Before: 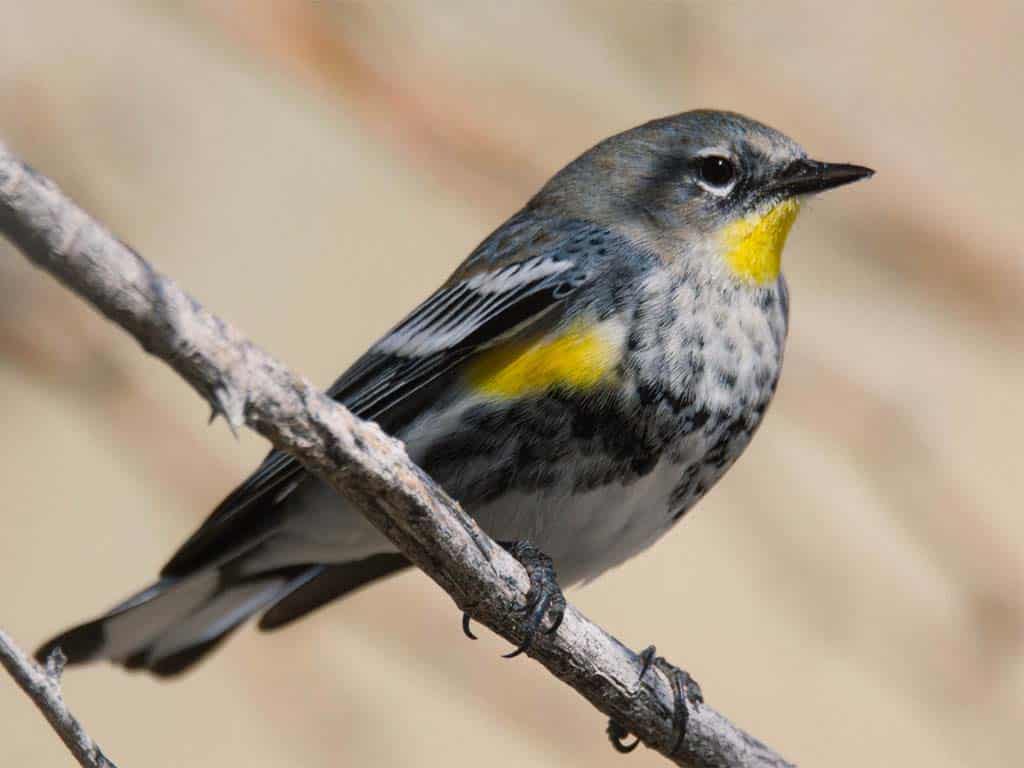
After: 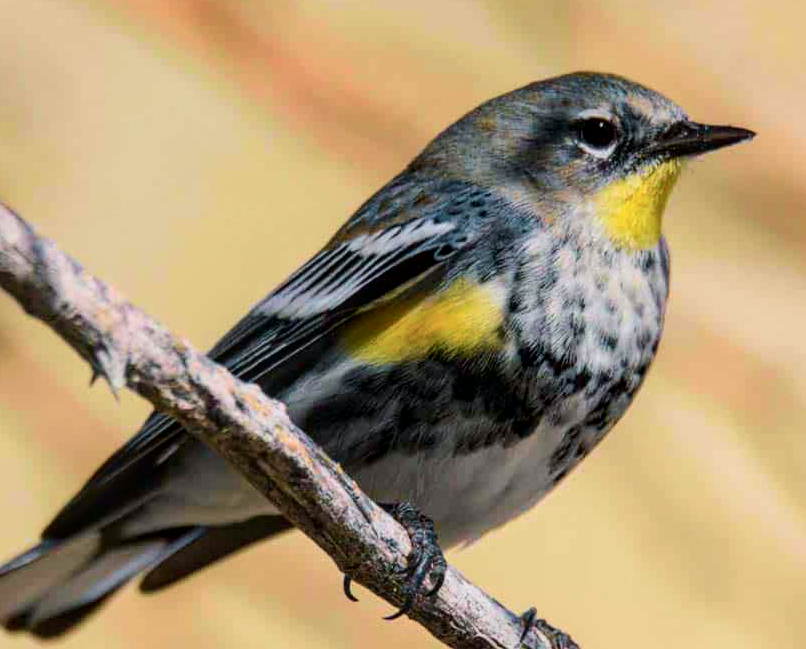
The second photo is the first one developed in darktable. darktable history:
tone curve: curves: ch0 [(0, 0) (0.058, 0.027) (0.214, 0.183) (0.304, 0.288) (0.51, 0.549) (0.658, 0.7) (0.741, 0.775) (0.844, 0.866) (0.986, 0.957)]; ch1 [(0, 0) (0.172, 0.123) (0.312, 0.296) (0.437, 0.429) (0.471, 0.469) (0.502, 0.5) (0.513, 0.515) (0.572, 0.603) (0.617, 0.653) (0.68, 0.724) (0.889, 0.924) (1, 1)]; ch2 [(0, 0) (0.411, 0.424) (0.489, 0.49) (0.502, 0.5) (0.517, 0.519) (0.549, 0.578) (0.604, 0.628) (0.693, 0.686) (1, 1)], color space Lab, independent channels, preserve colors none
velvia: strength 44.88%
tone equalizer: mask exposure compensation -0.492 EV
local contrast: on, module defaults
crop: left 11.688%, top 4.996%, right 9.573%, bottom 10.389%
